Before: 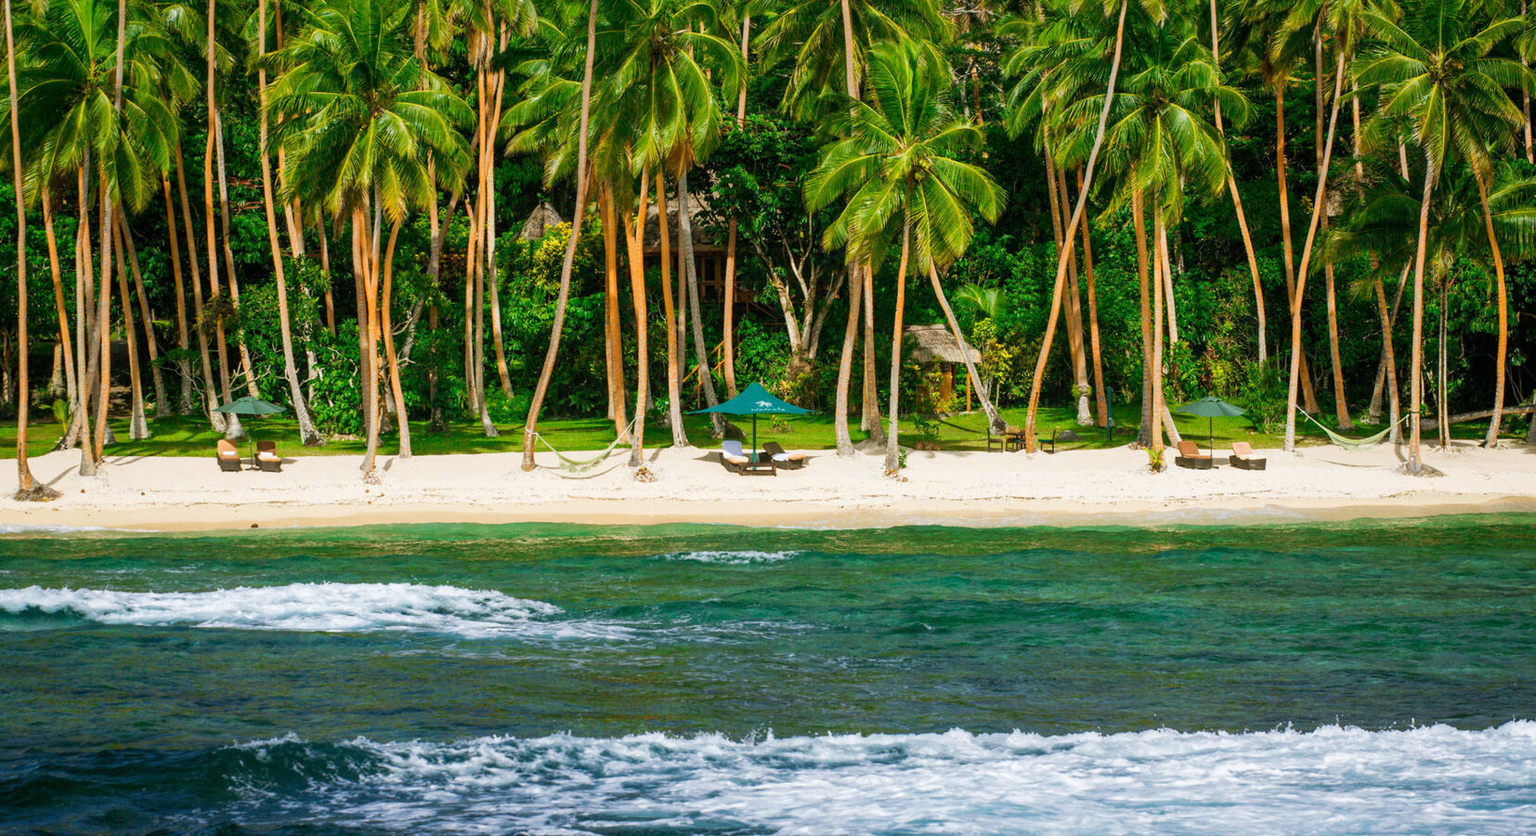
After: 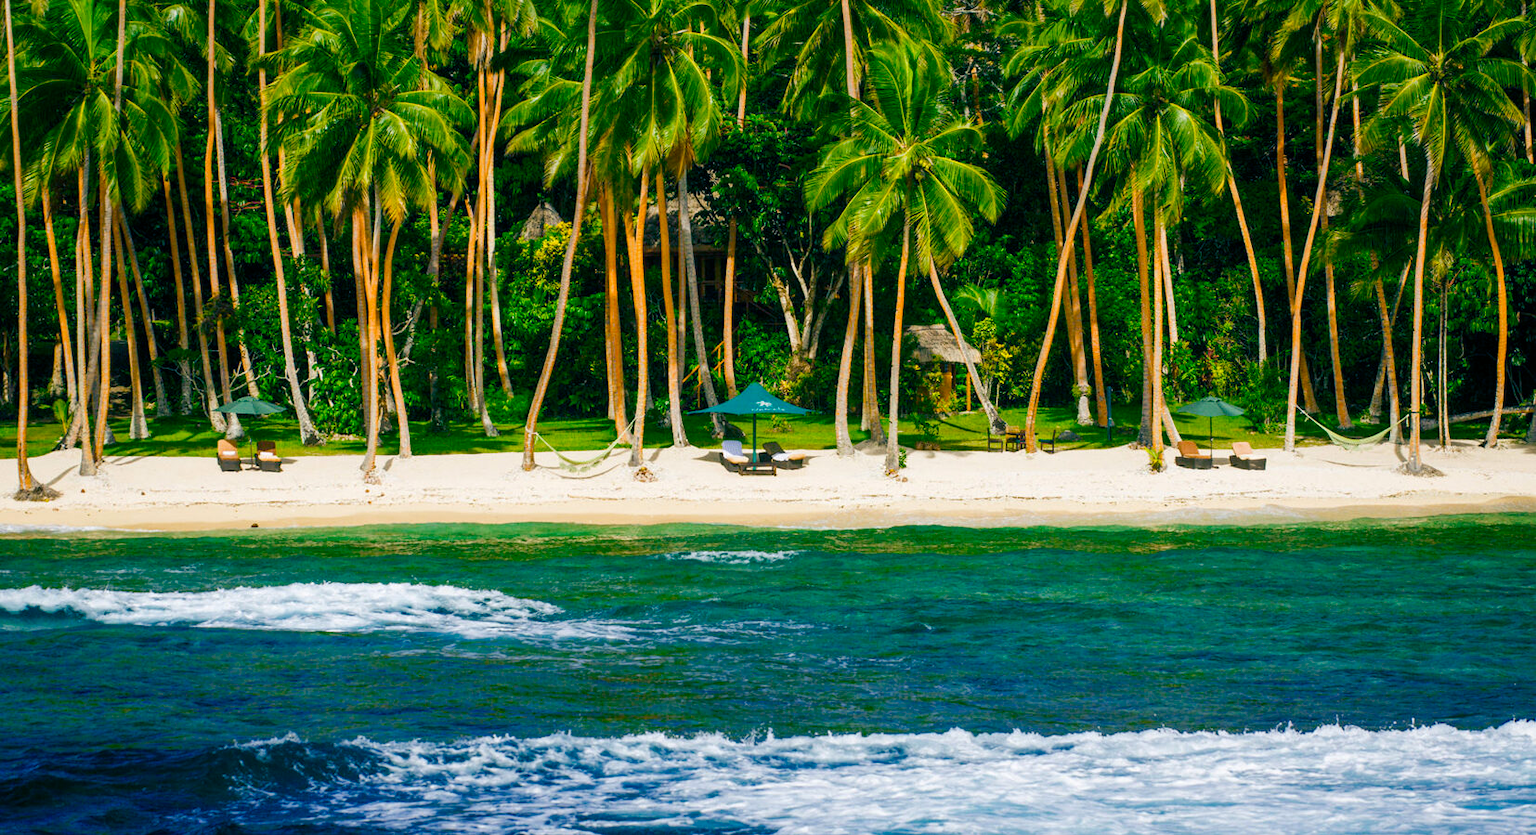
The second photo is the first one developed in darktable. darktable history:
color balance rgb: shadows lift › luminance -41.041%, shadows lift › chroma 13.831%, shadows lift › hue 257.91°, perceptual saturation grading › global saturation 35.186%, perceptual saturation grading › highlights -29.827%, perceptual saturation grading › shadows 34.978%
